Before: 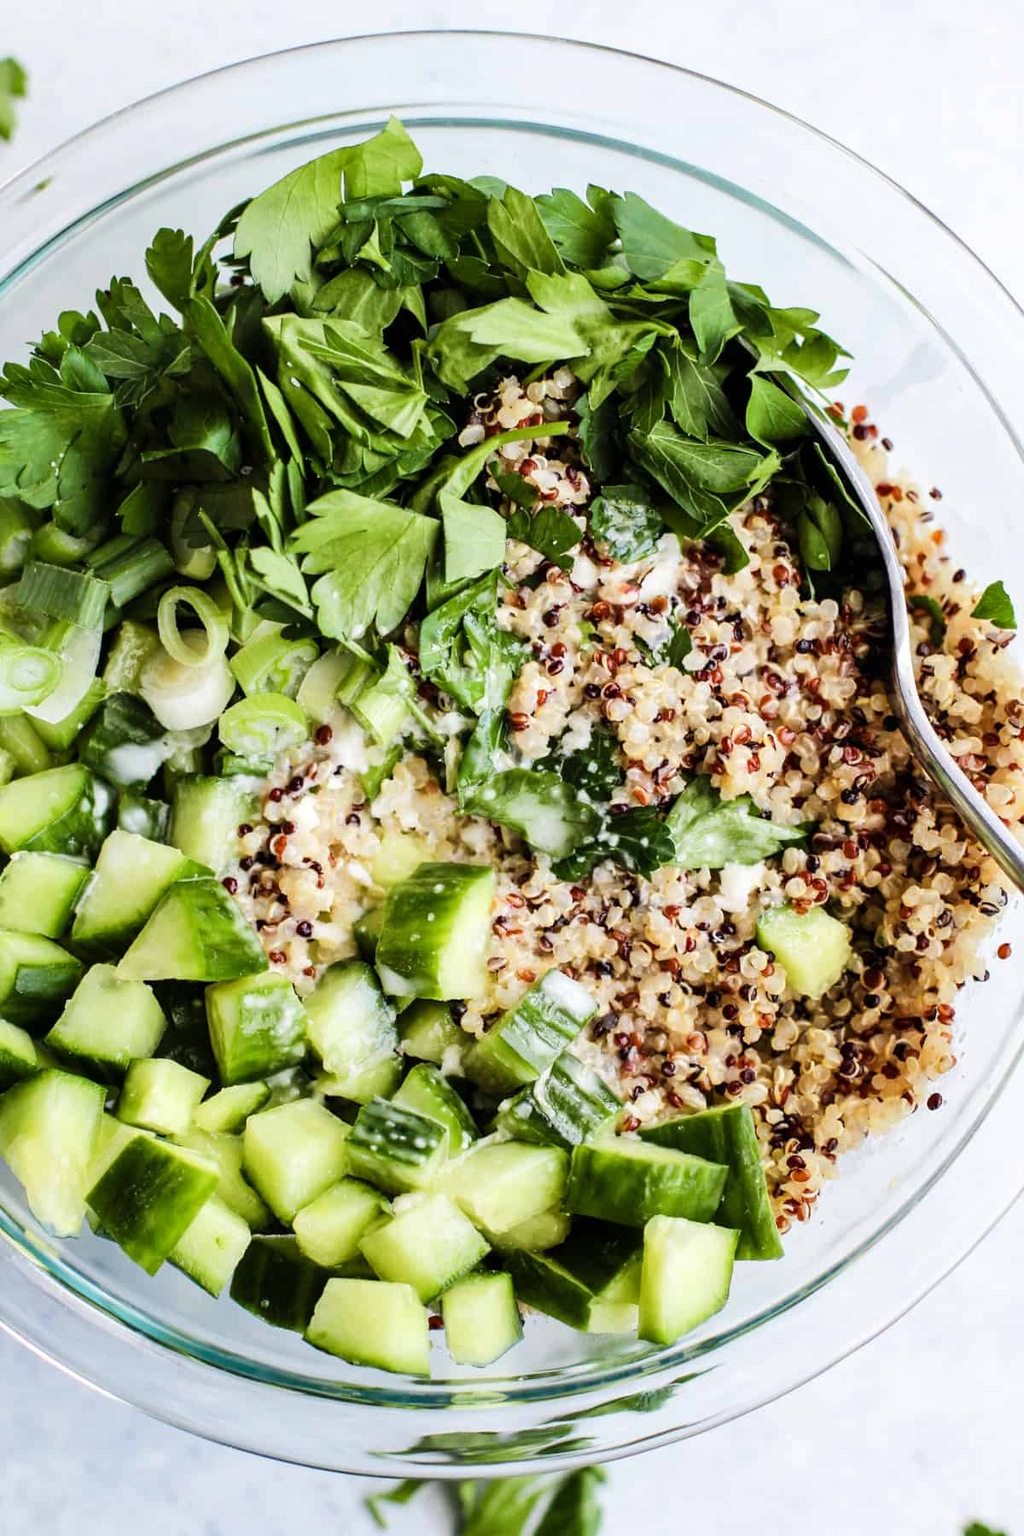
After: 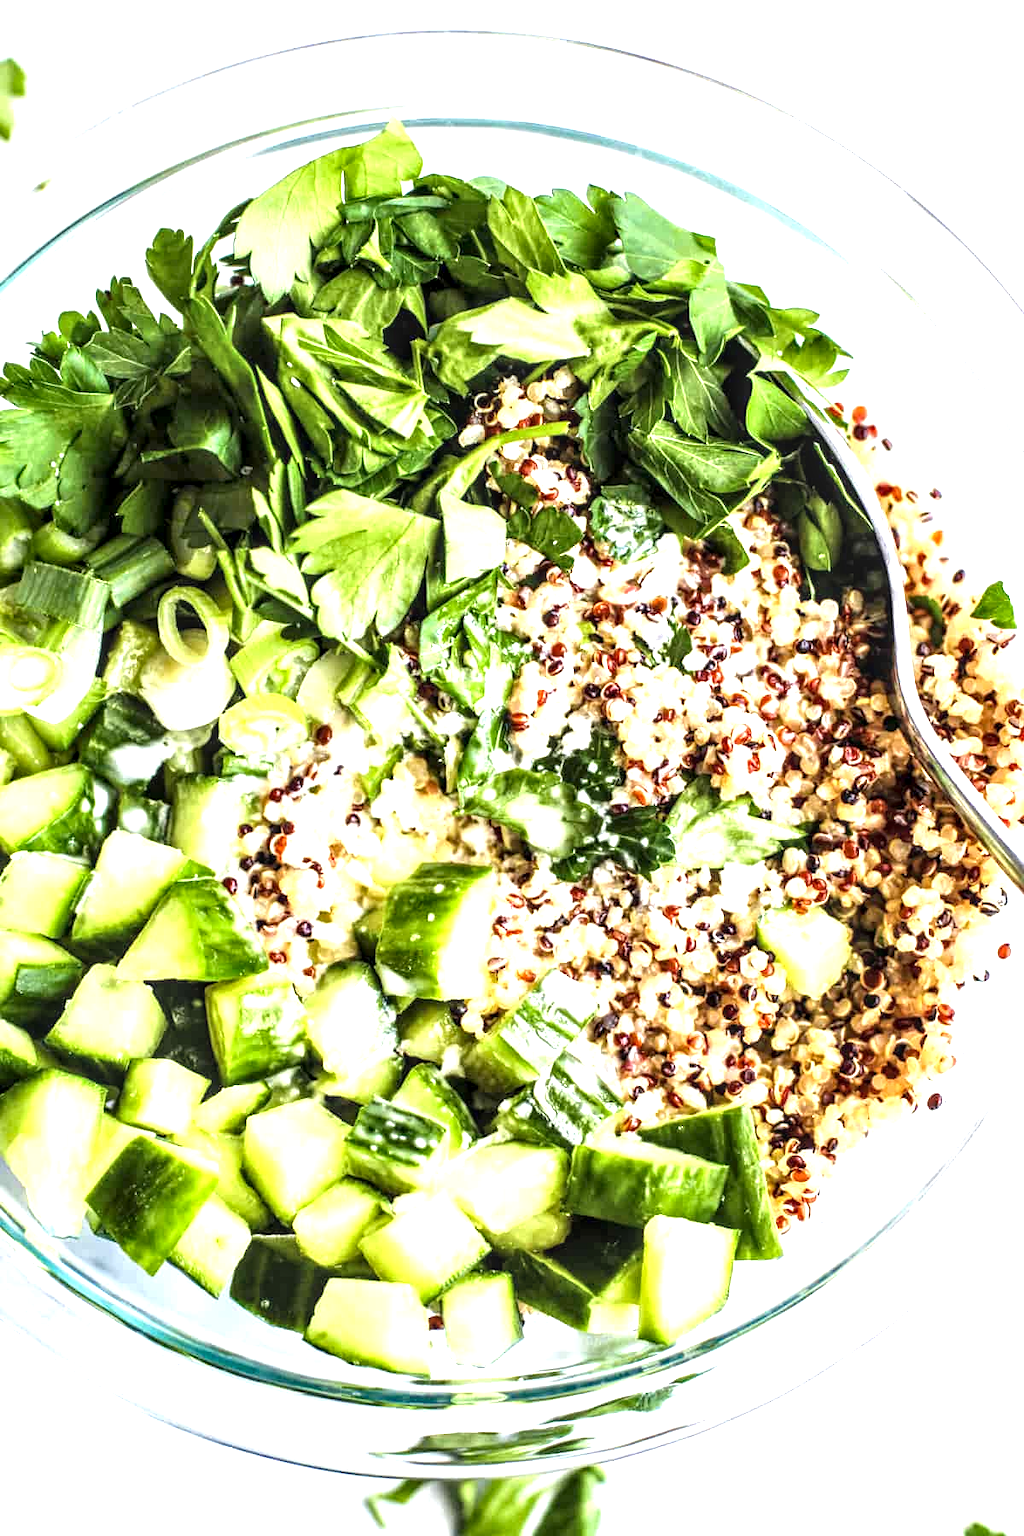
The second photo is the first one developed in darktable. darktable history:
local contrast: highlights 25%, detail 150%
exposure: black level correction 0, exposure 1.1 EV, compensate exposure bias true, compensate highlight preservation false
